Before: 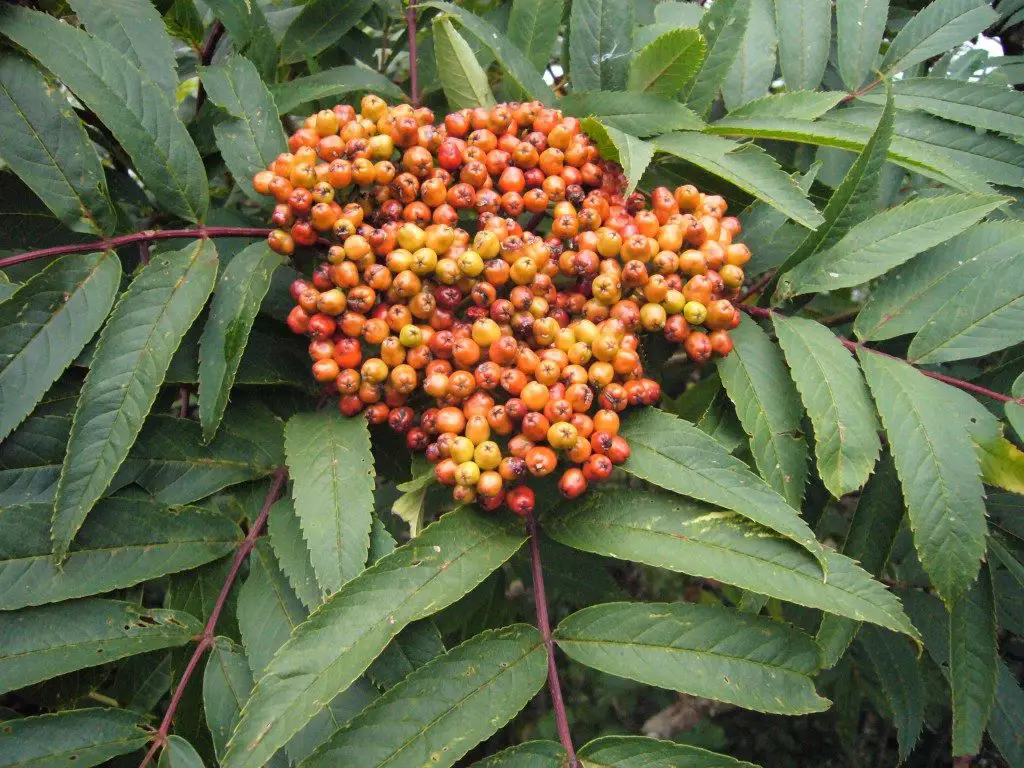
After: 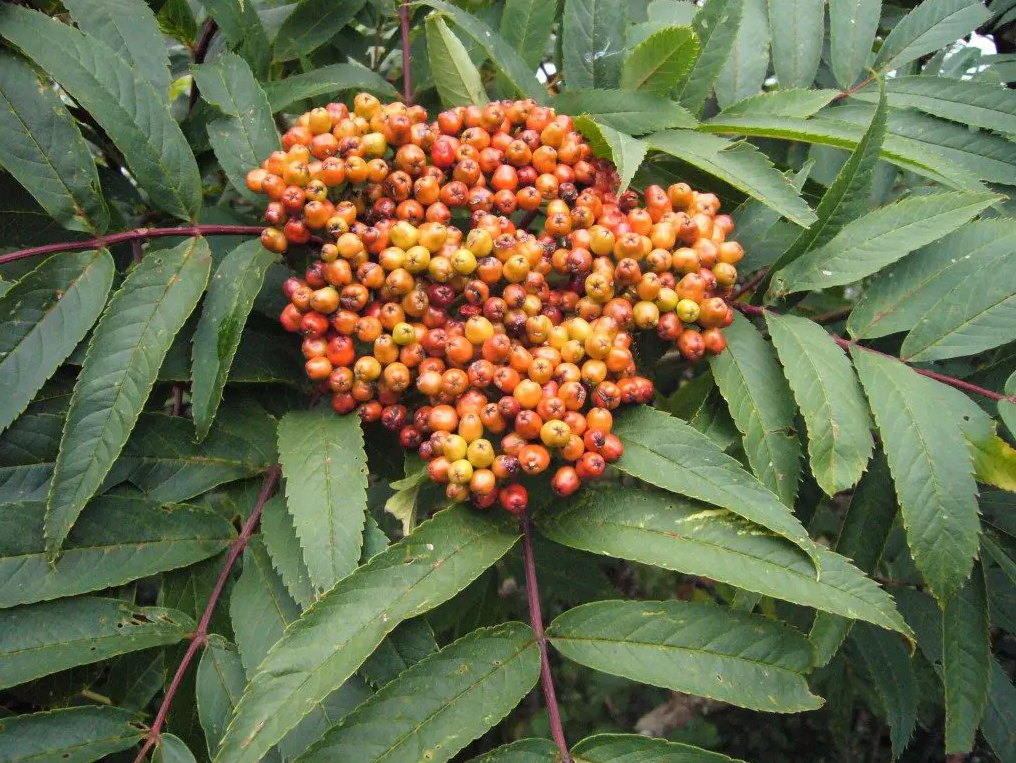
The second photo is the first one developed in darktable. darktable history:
crop and rotate: left 0.732%, top 0.294%, bottom 0.266%
